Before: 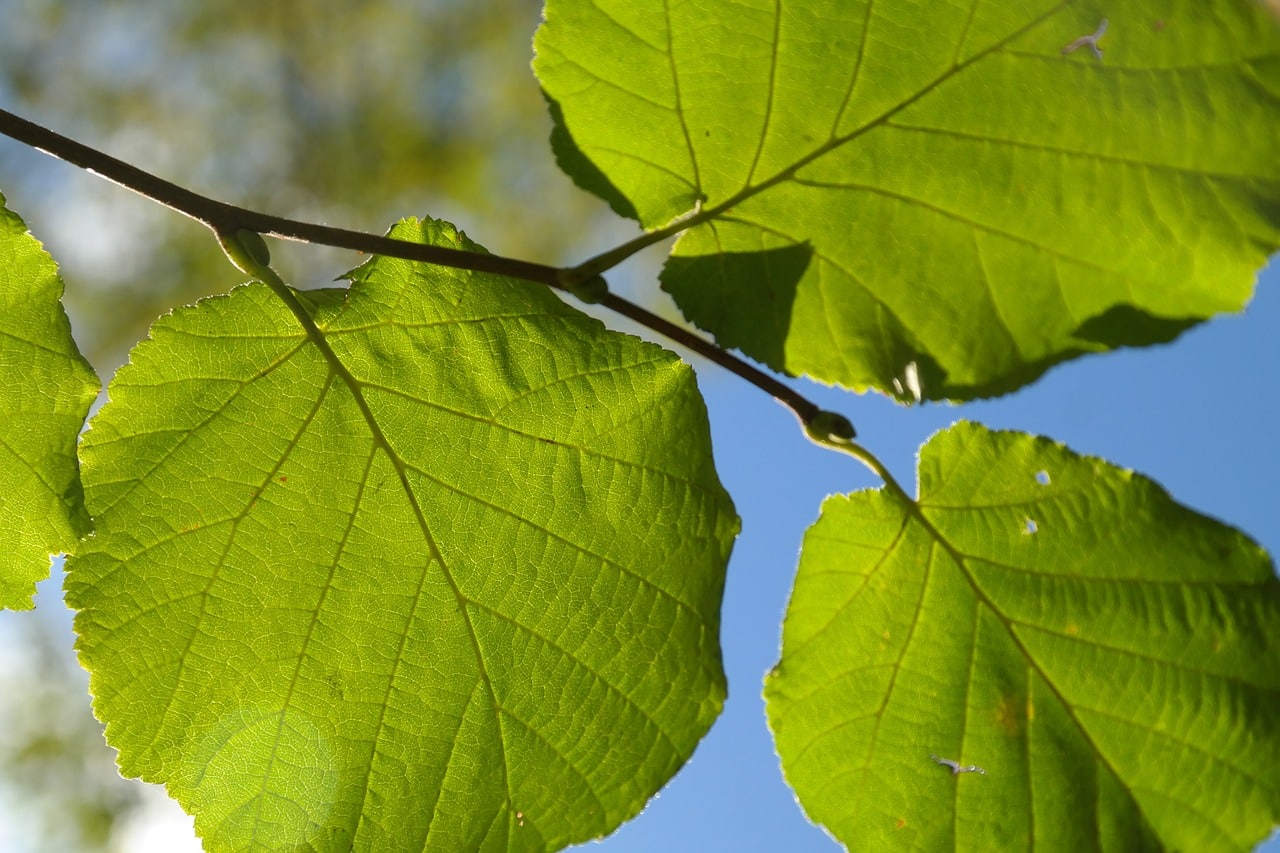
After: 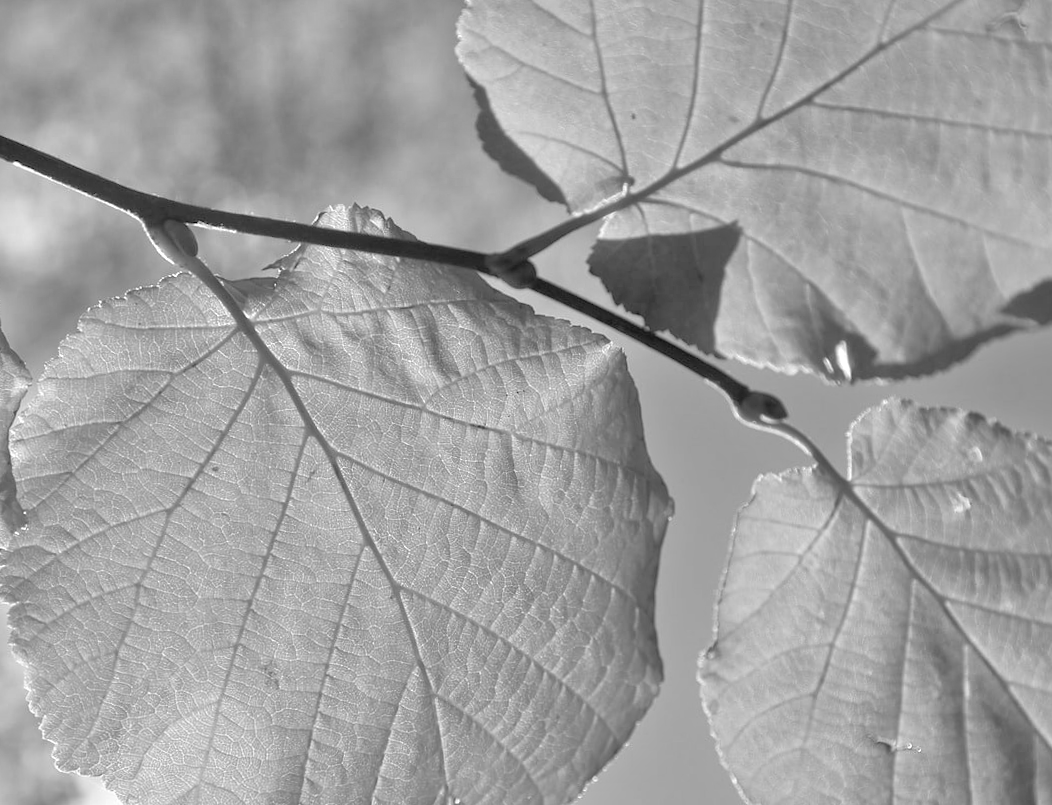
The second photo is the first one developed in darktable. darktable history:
crop and rotate: angle 1°, left 4.281%, top 0.642%, right 11.383%, bottom 2.486%
tone equalizer: -7 EV 0.15 EV, -6 EV 0.6 EV, -5 EV 1.15 EV, -4 EV 1.33 EV, -3 EV 1.15 EV, -2 EV 0.6 EV, -1 EV 0.15 EV, mask exposure compensation -0.5 EV
monochrome: a 32, b 64, size 2.3, highlights 1
